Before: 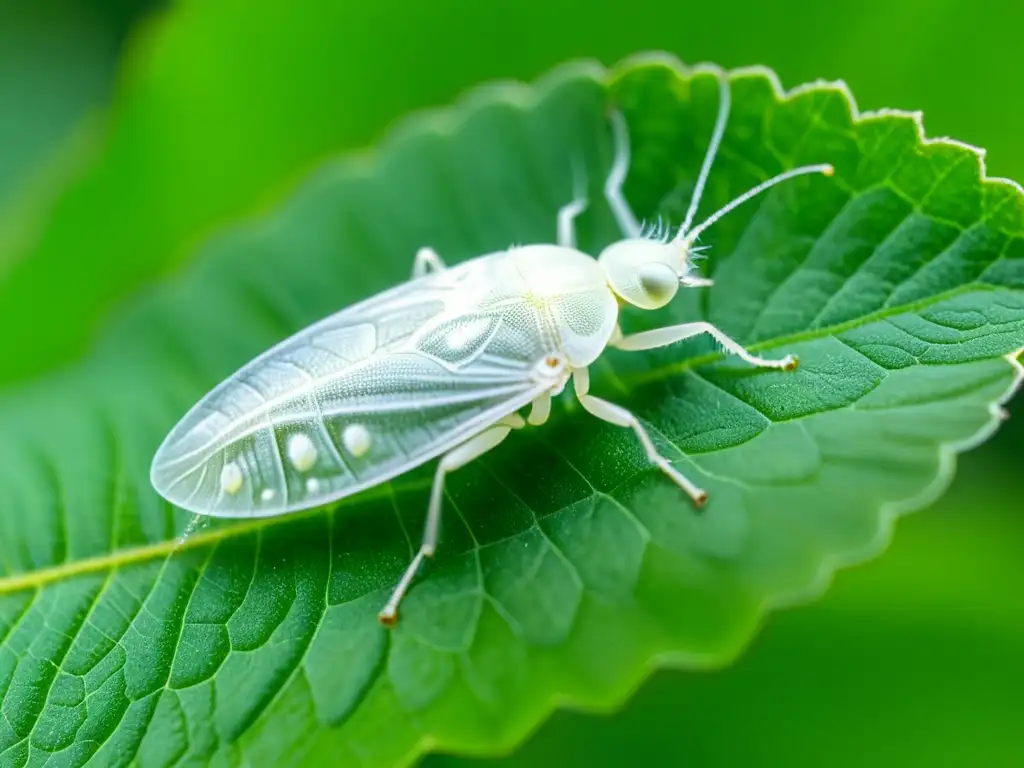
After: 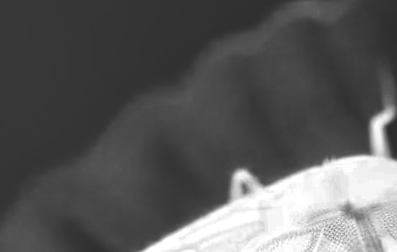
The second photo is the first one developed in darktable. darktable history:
color zones: curves: ch0 [(0.287, 0.048) (0.493, 0.484) (0.737, 0.816)]; ch1 [(0, 0) (0.143, 0) (0.286, 0) (0.429, 0) (0.571, 0) (0.714, 0) (0.857, 0)]
rotate and perspective: rotation -5°, crop left 0.05, crop right 0.952, crop top 0.11, crop bottom 0.89
crop: left 15.452%, top 5.459%, right 43.956%, bottom 56.62%
color balance rgb: perceptual saturation grading › global saturation 10%, global vibrance 20%
color balance: output saturation 110%
